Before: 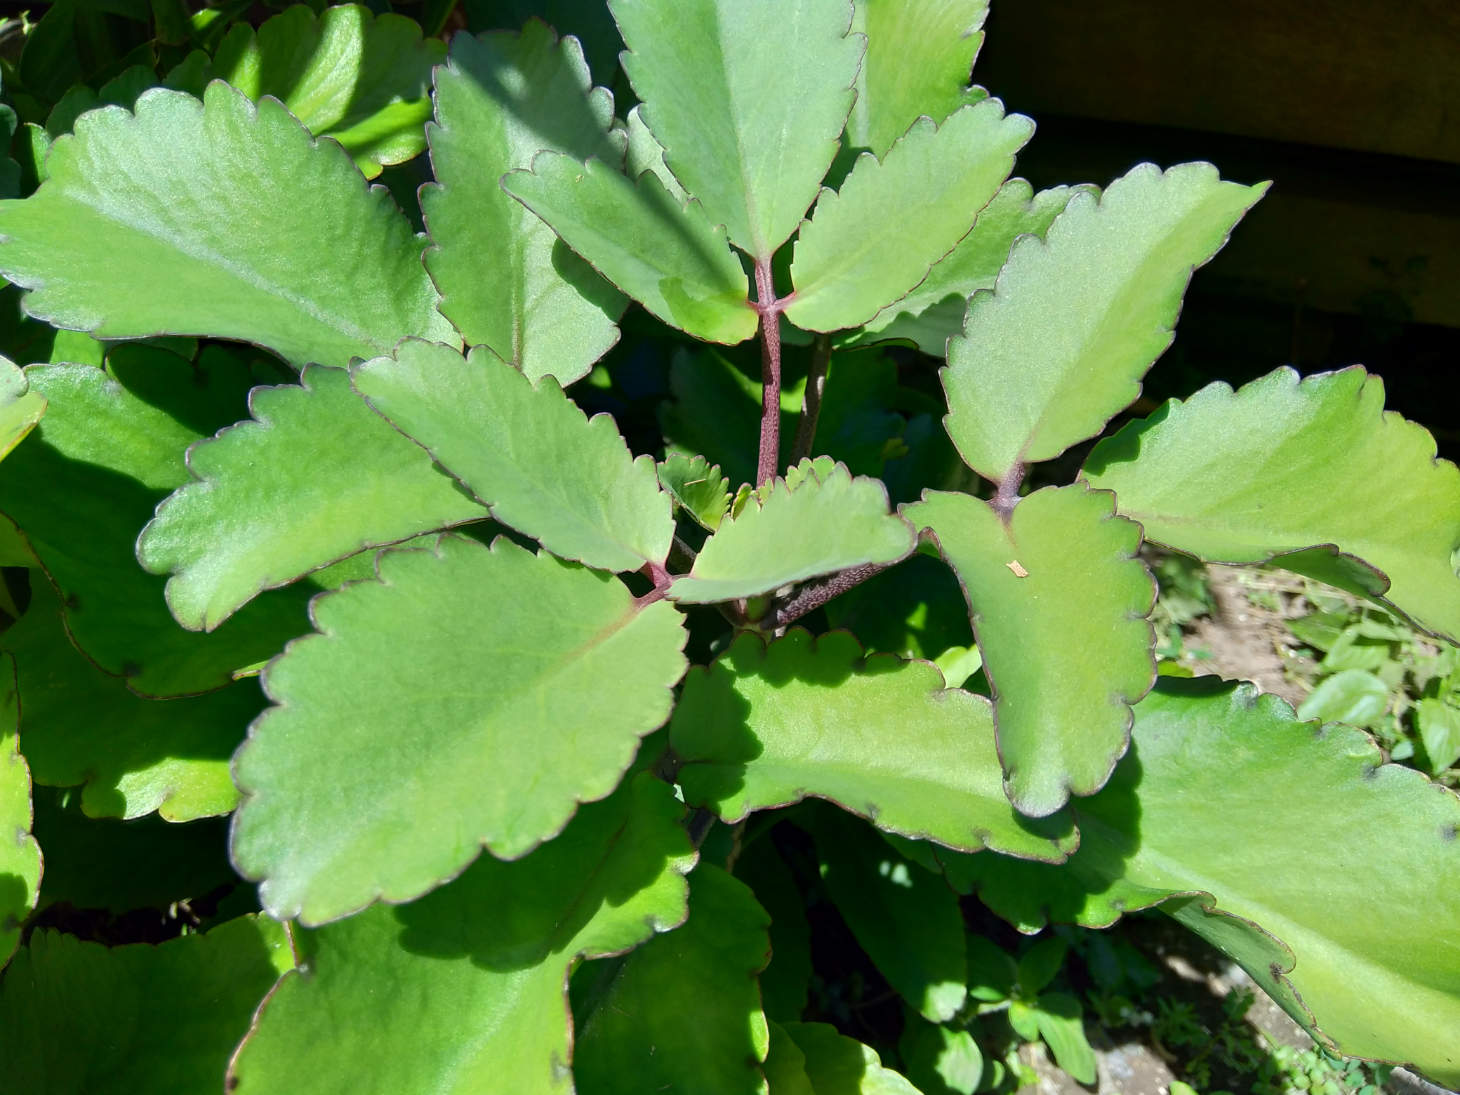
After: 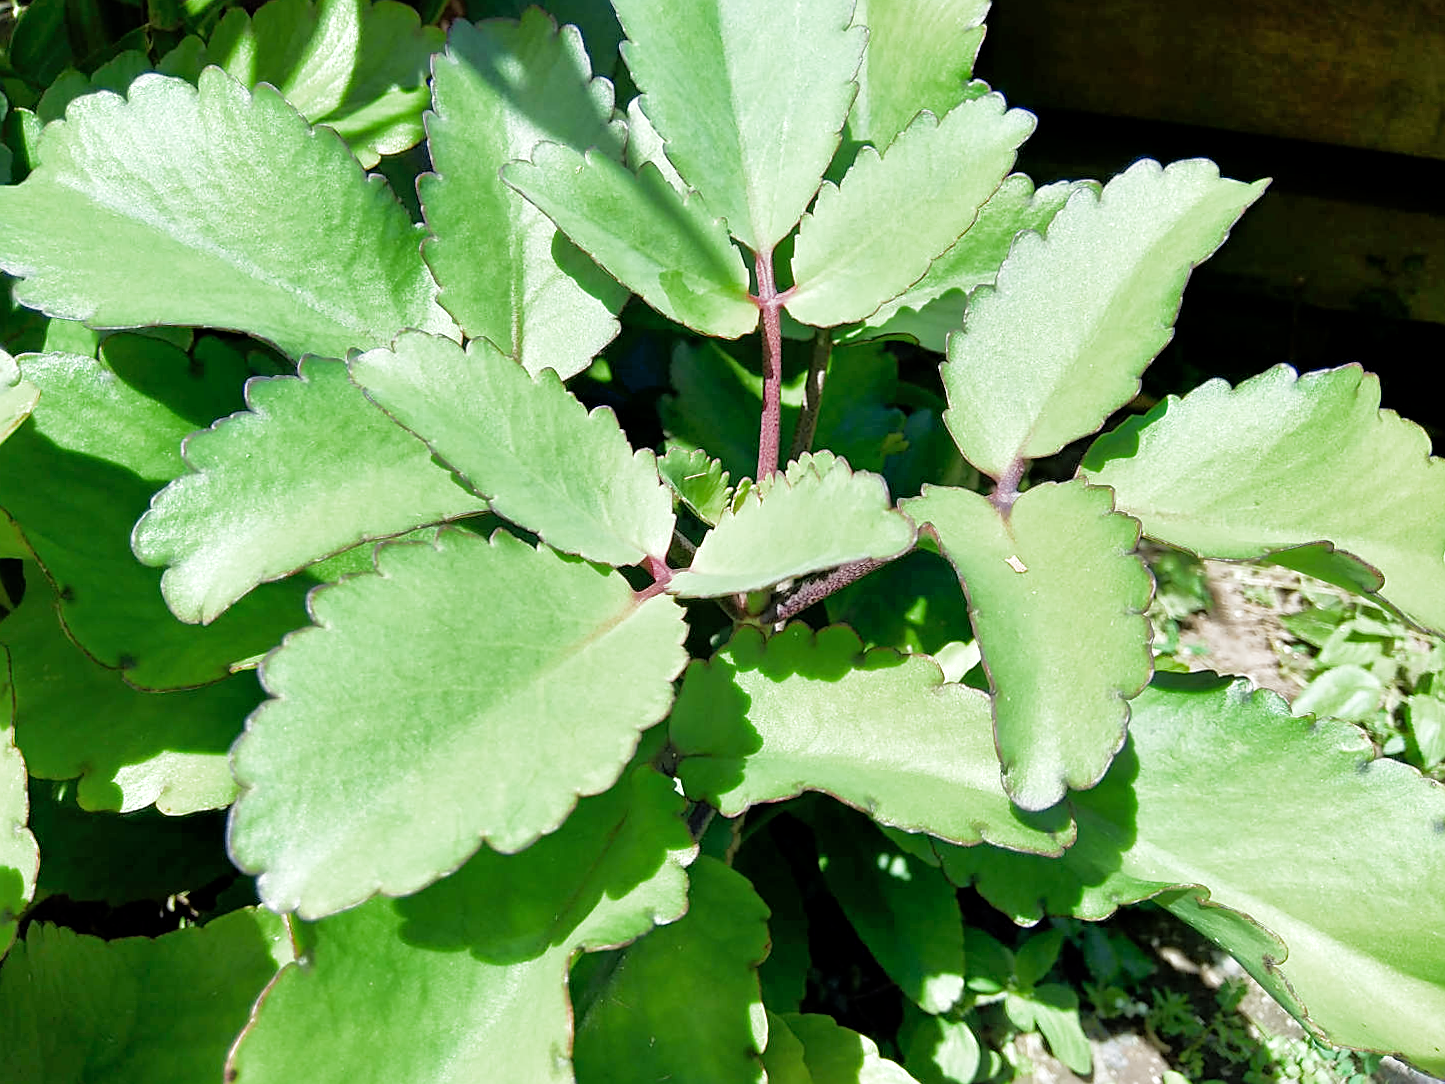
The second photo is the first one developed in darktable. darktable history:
shadows and highlights: on, module defaults
filmic rgb: middle gray luminance 9.23%, black relative exposure -10.55 EV, white relative exposure 3.45 EV, threshold 6 EV, target black luminance 0%, hardness 5.98, latitude 59.69%, contrast 1.087, highlights saturation mix 5%, shadows ↔ highlights balance 29.23%, add noise in highlights 0, color science v3 (2019), use custom middle-gray values true, iterations of high-quality reconstruction 0, contrast in highlights soft, enable highlight reconstruction true
sharpen: on, module defaults
rotate and perspective: rotation 0.174°, lens shift (vertical) 0.013, lens shift (horizontal) 0.019, shear 0.001, automatic cropping original format, crop left 0.007, crop right 0.991, crop top 0.016, crop bottom 0.997
